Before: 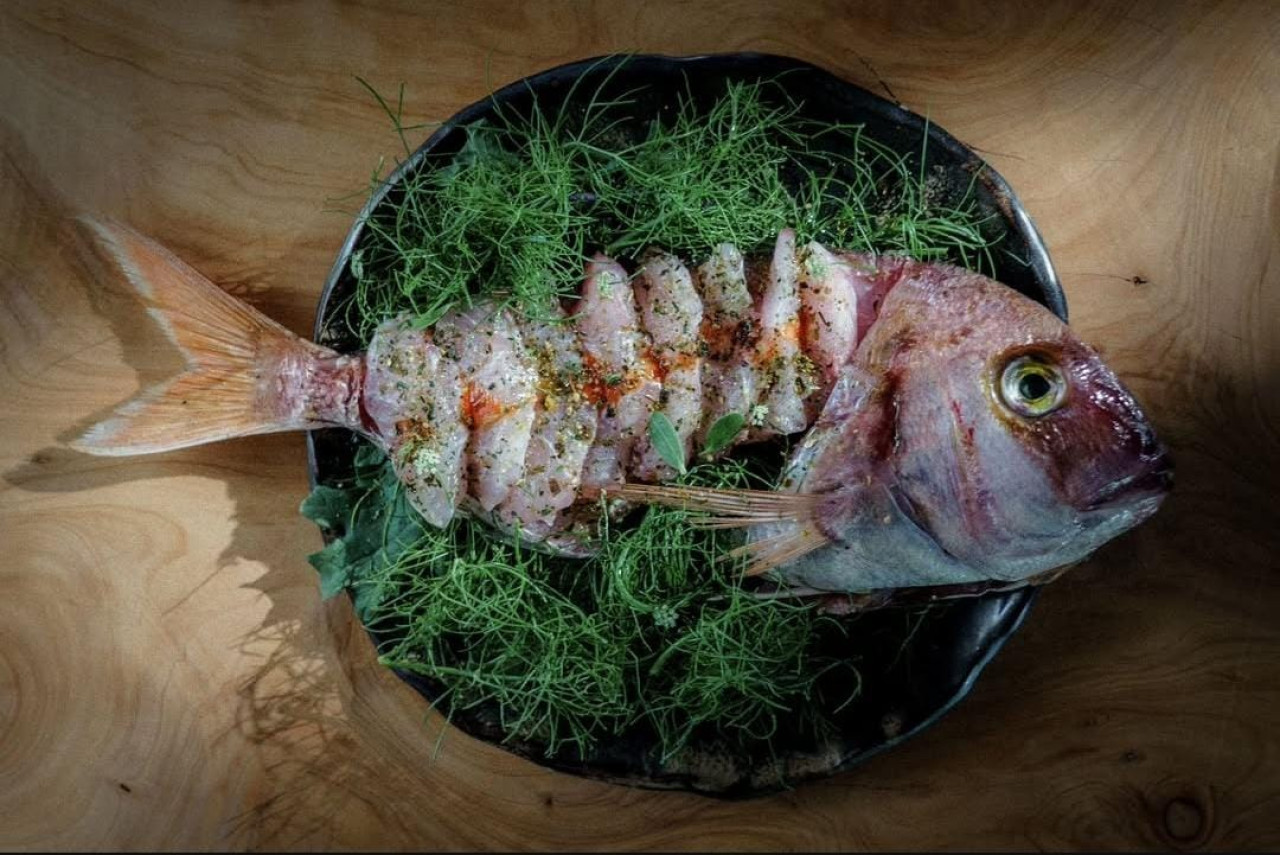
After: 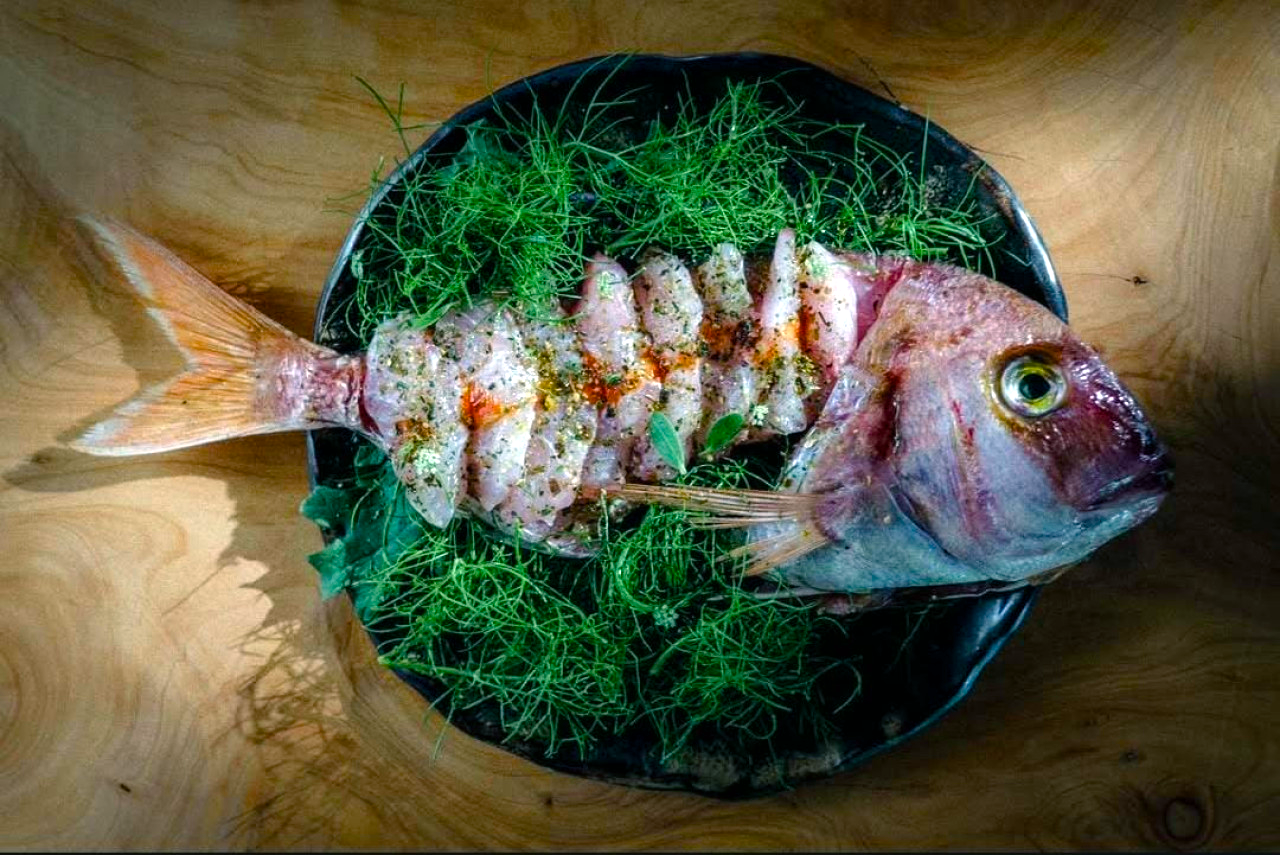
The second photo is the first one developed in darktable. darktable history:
exposure: black level correction 0, exposure 0.68 EV, compensate highlight preservation false
color balance rgb: power › luminance -7.91%, power › chroma 1.097%, power › hue 218.1°, perceptual saturation grading › global saturation 36.896%, perceptual saturation grading › shadows 34.738%
